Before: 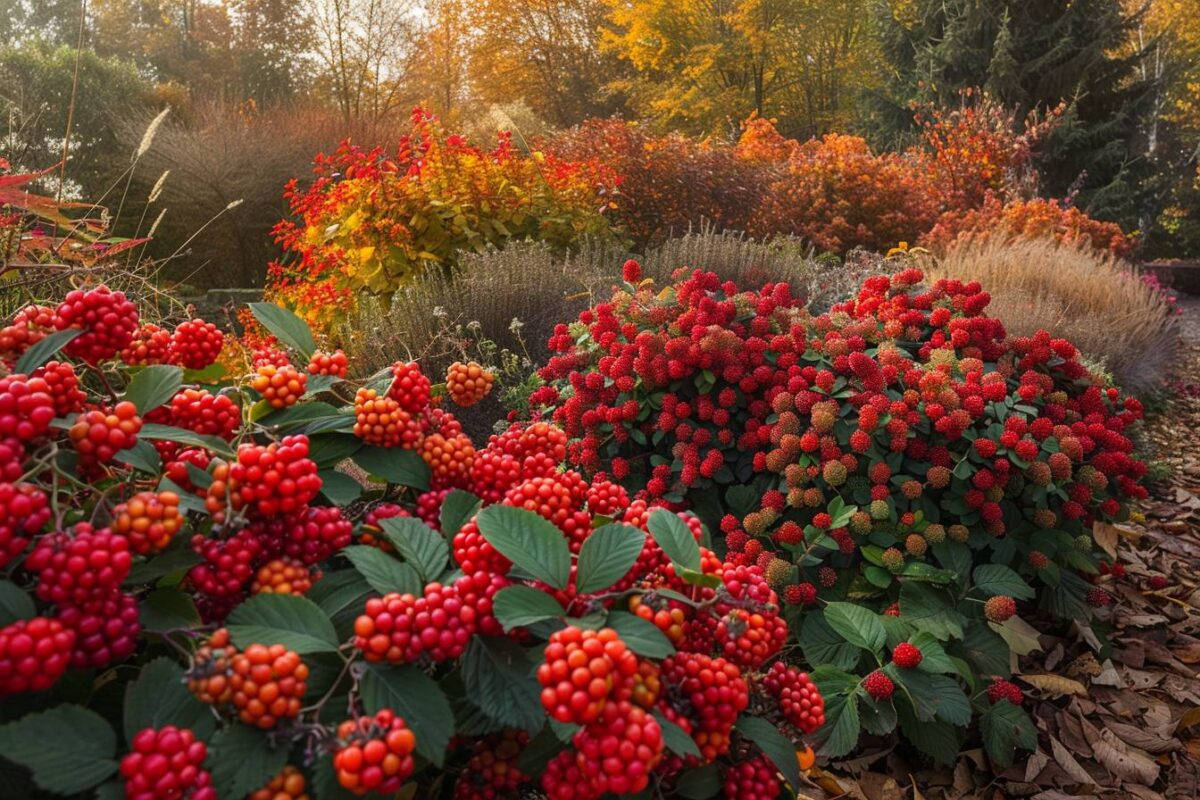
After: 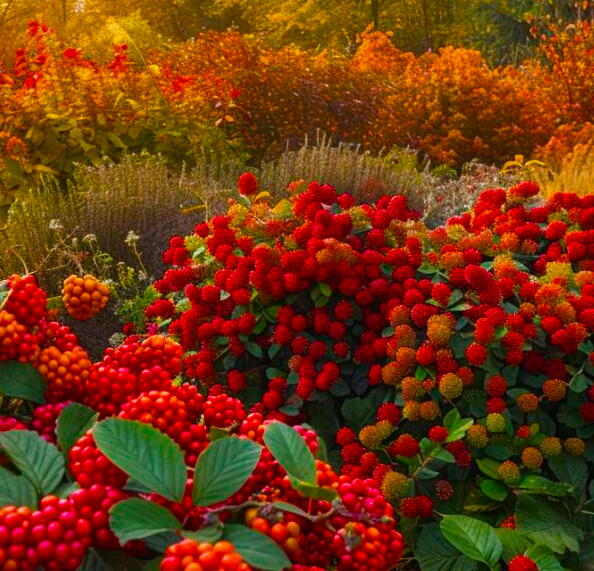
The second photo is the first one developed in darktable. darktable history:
crop: left 32.075%, top 10.976%, right 18.355%, bottom 17.596%
color balance rgb: linear chroma grading › global chroma 25%, perceptual saturation grading › global saturation 50%
